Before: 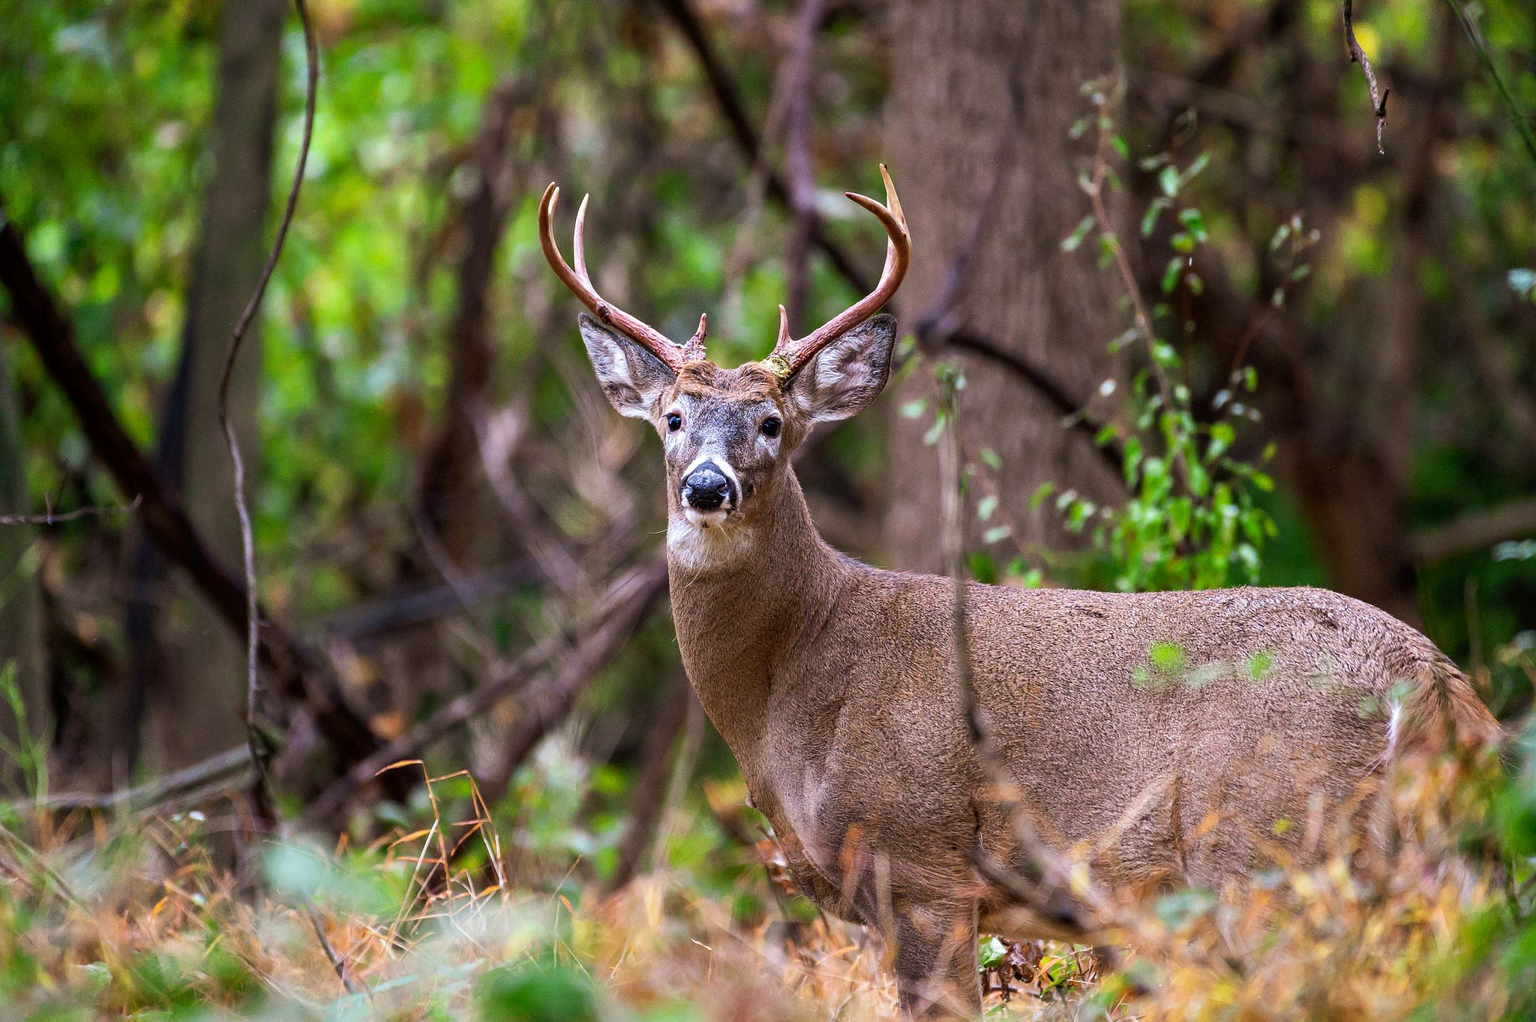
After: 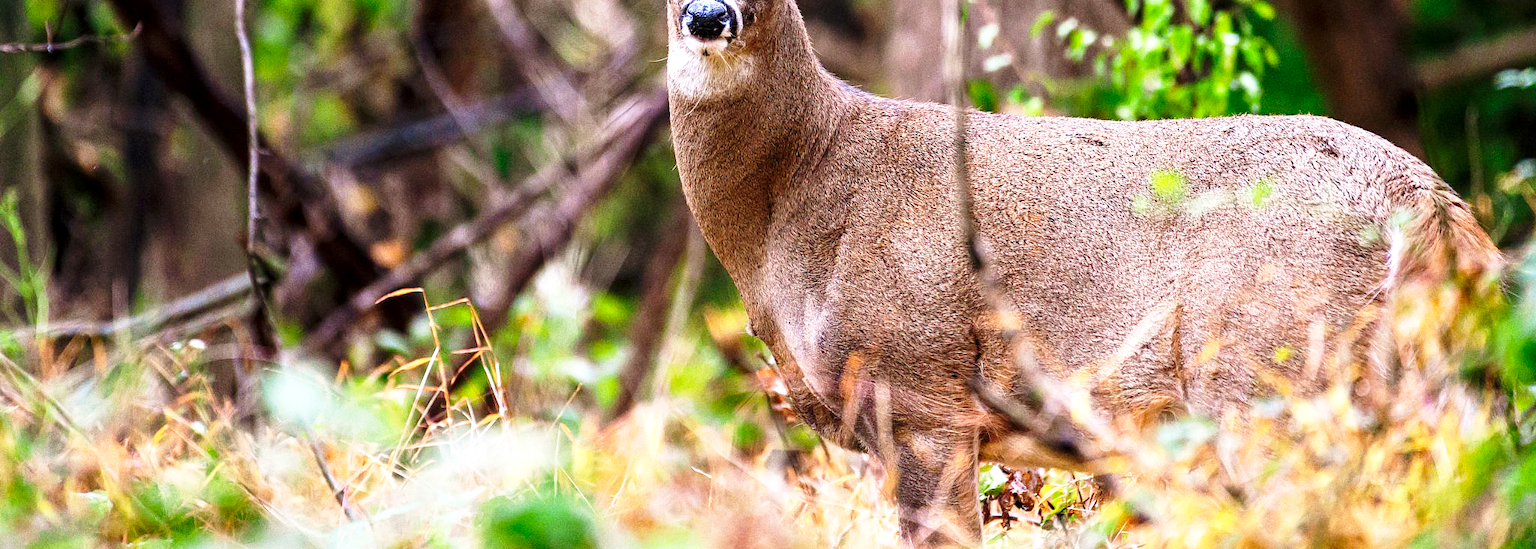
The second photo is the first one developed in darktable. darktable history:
crop and rotate: top 46.237%
local contrast: highlights 100%, shadows 100%, detail 120%, midtone range 0.2
base curve: curves: ch0 [(0, 0) (0.026, 0.03) (0.109, 0.232) (0.351, 0.748) (0.669, 0.968) (1, 1)], preserve colors none
